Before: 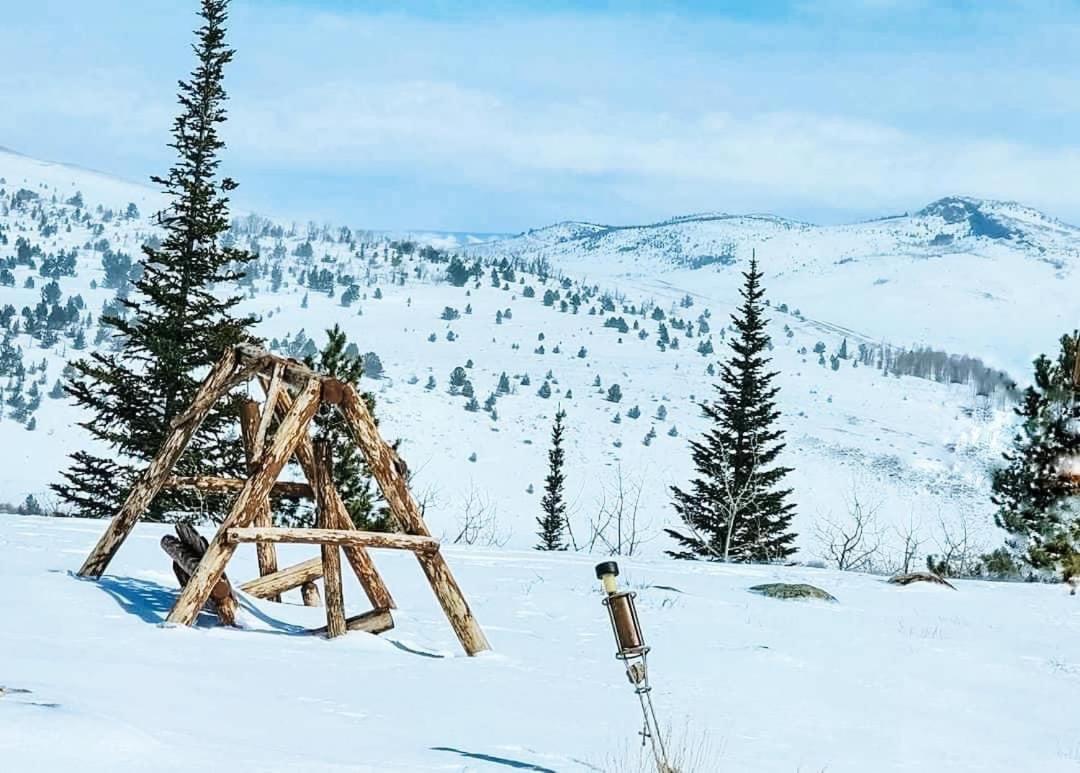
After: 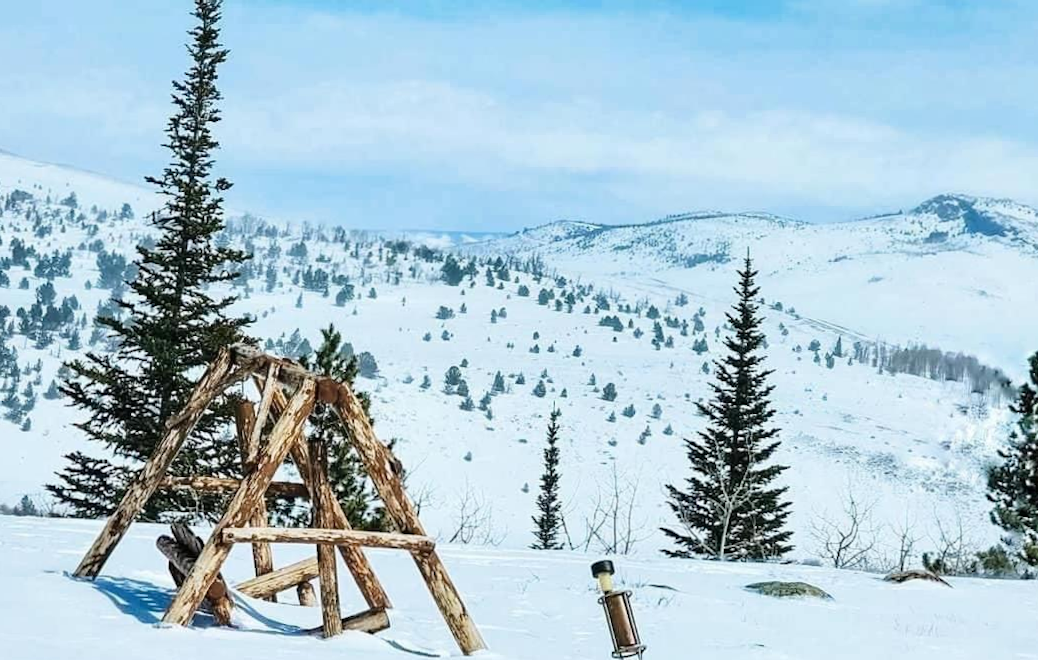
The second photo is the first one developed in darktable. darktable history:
crop and rotate: angle 0.2°, left 0.275%, right 3.127%, bottom 14.18%
exposure: compensate highlight preservation false
